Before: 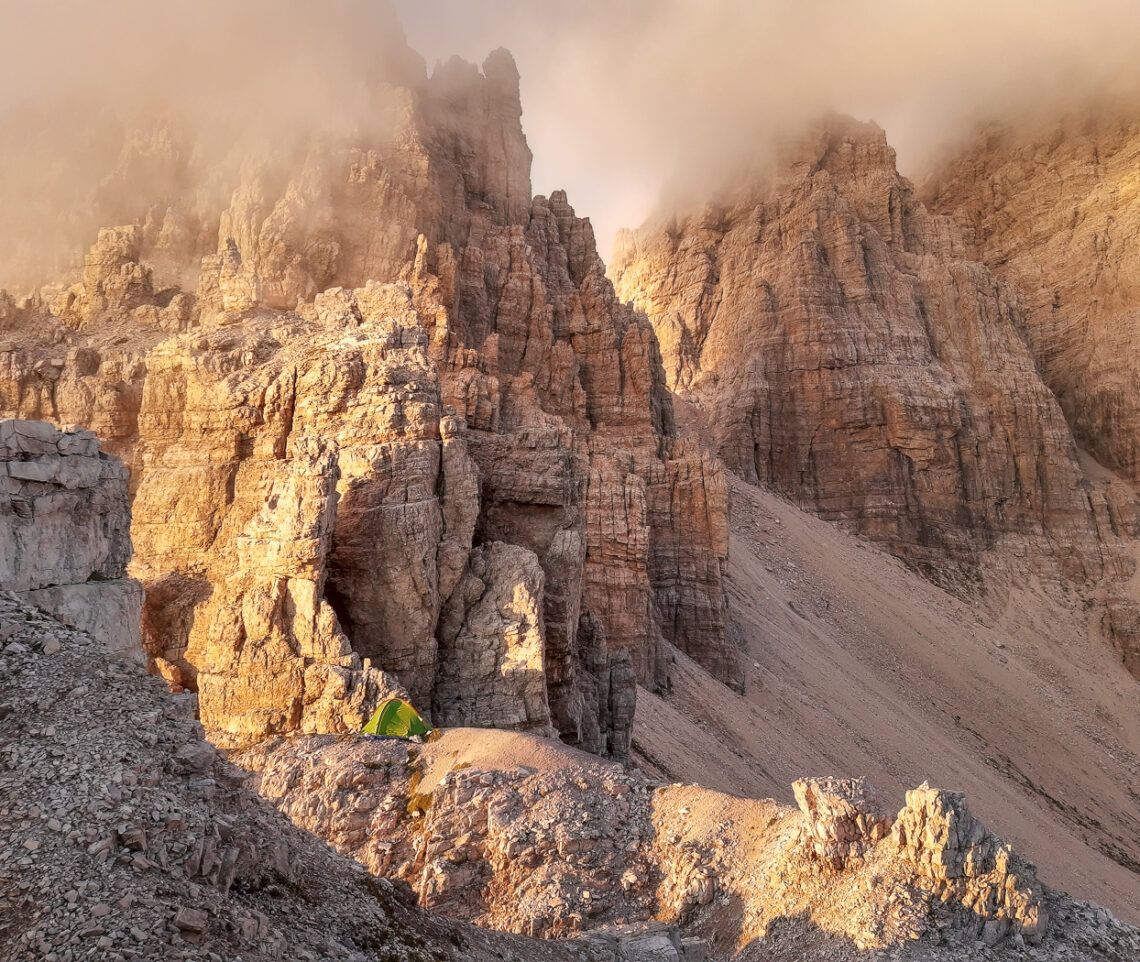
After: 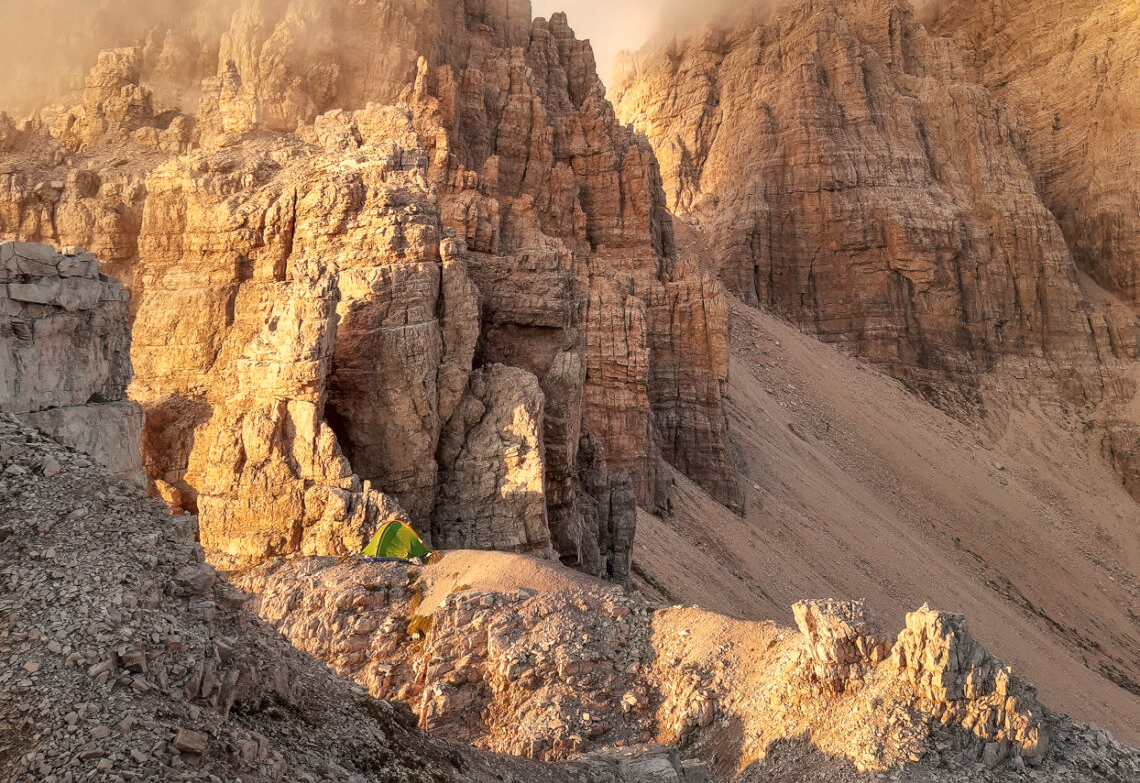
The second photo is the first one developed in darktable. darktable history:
crop and rotate: top 18.507%
white balance: red 1.029, blue 0.92
